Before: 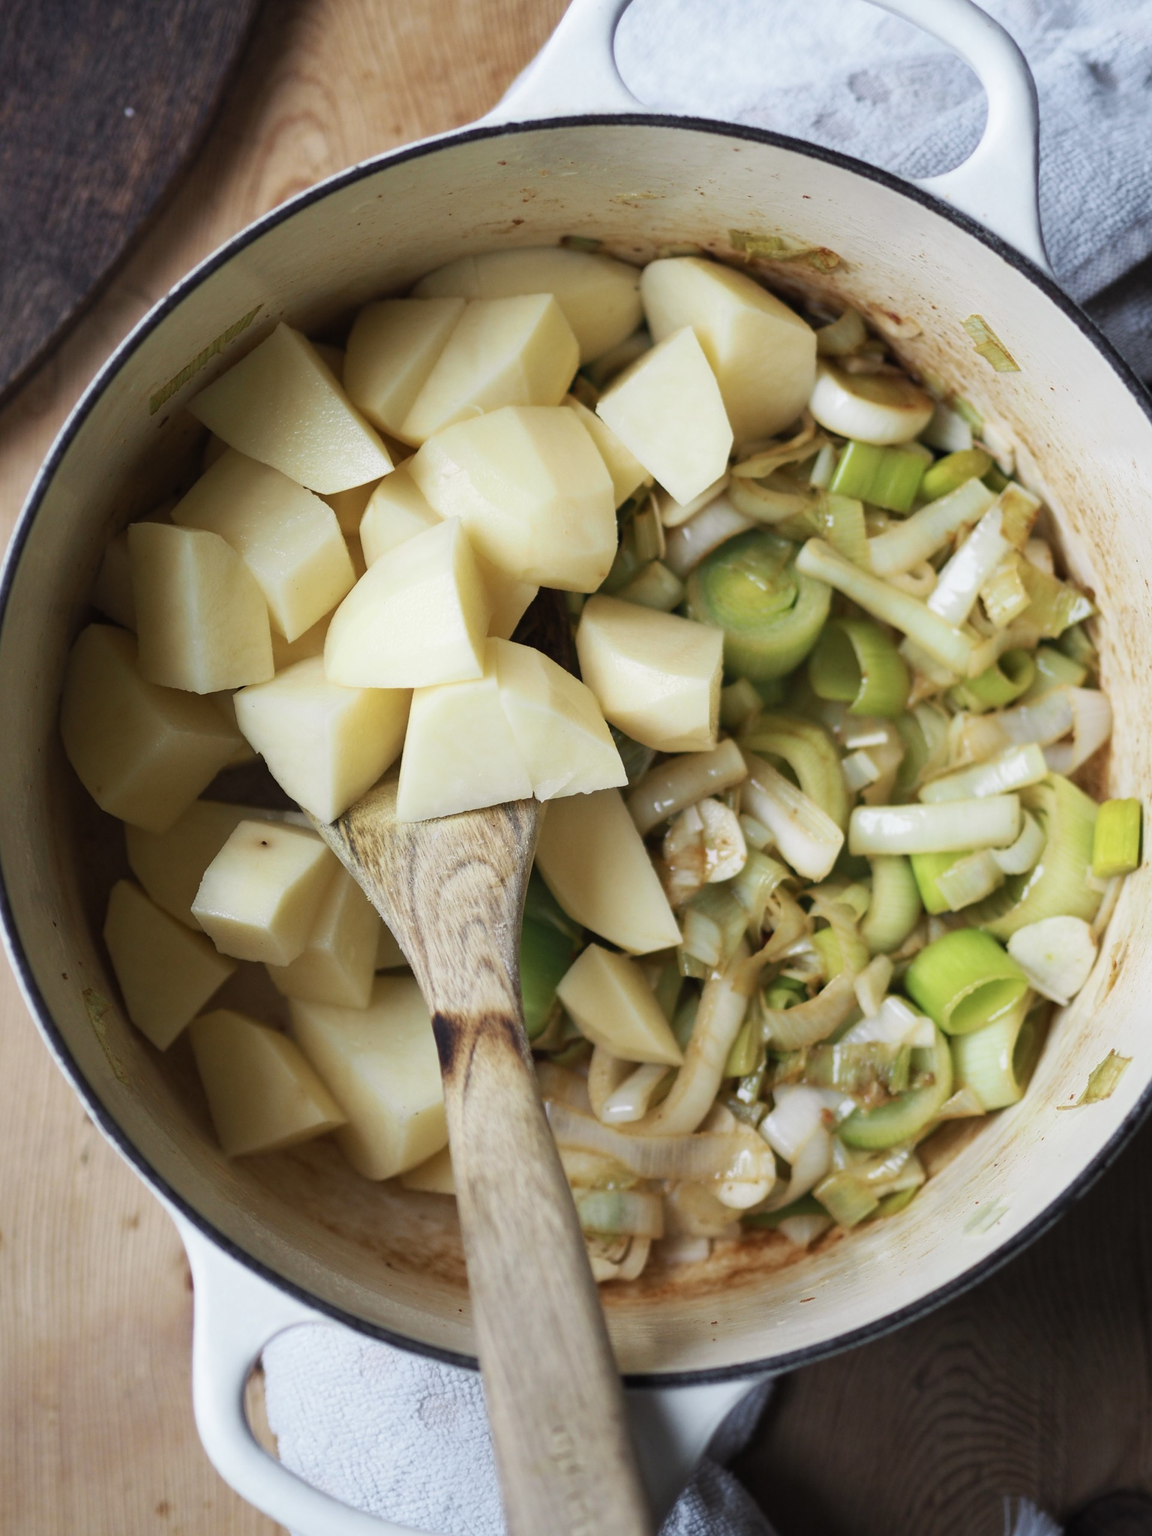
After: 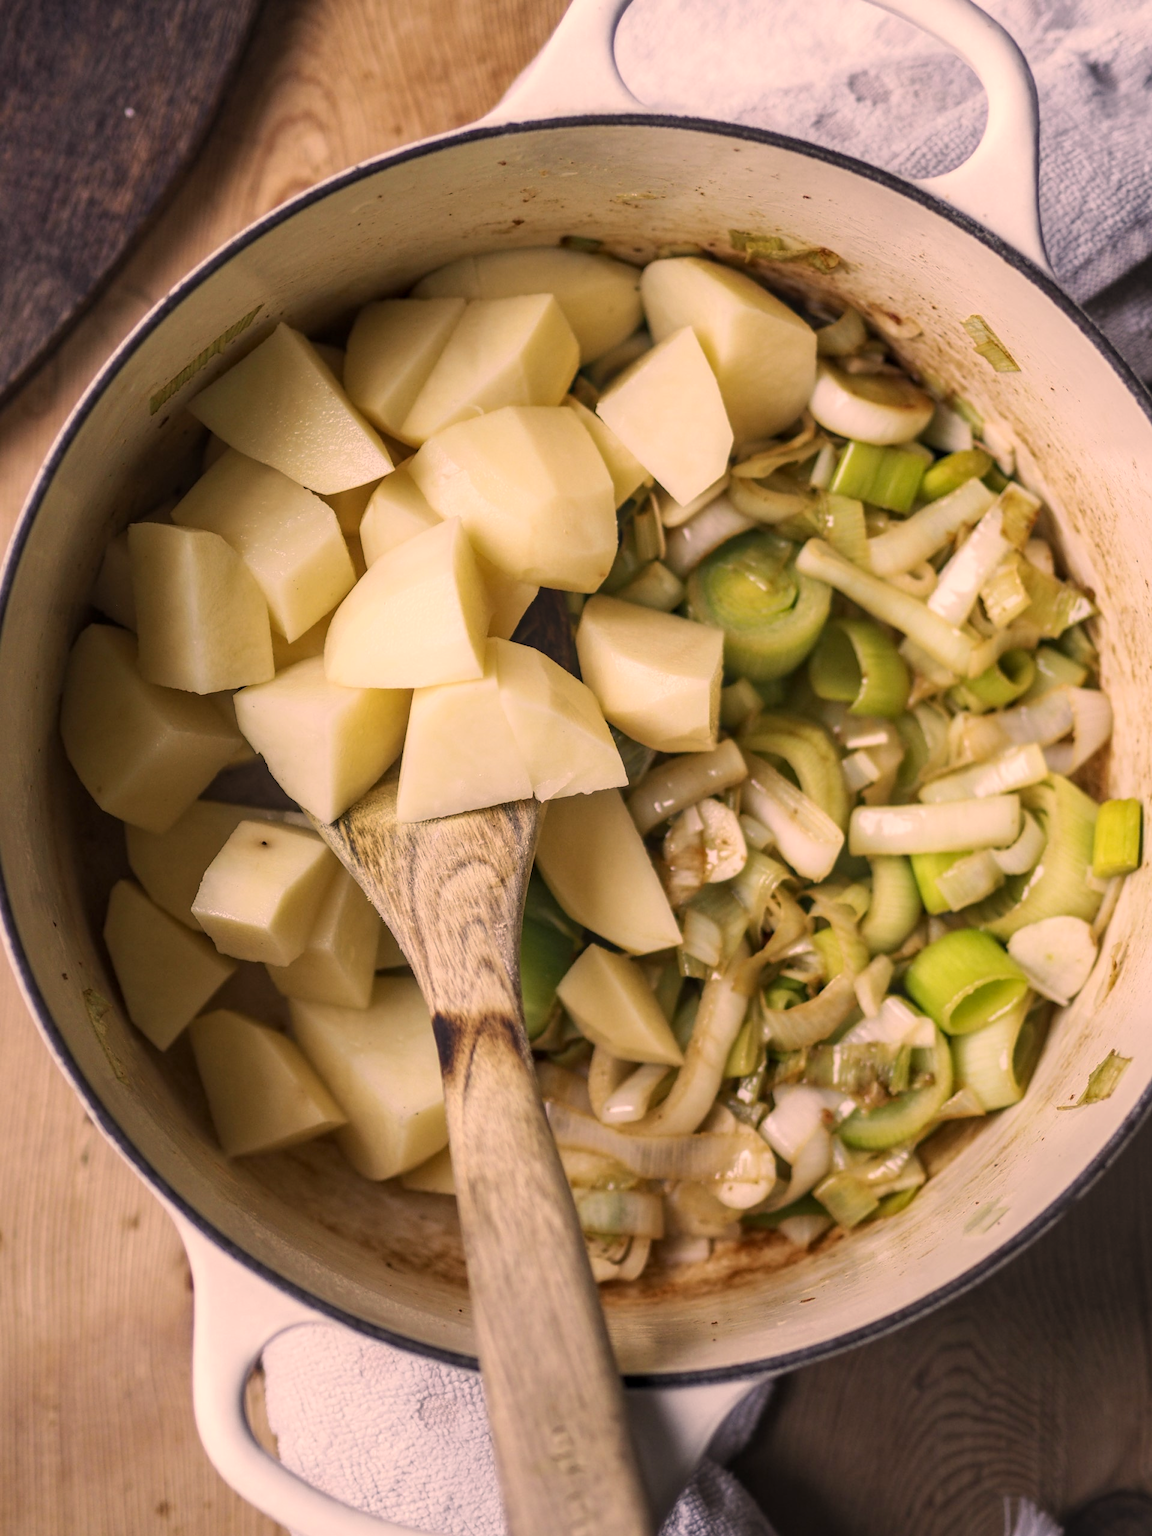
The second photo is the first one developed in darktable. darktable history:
local contrast: highlights 0%, shadows 0%, detail 133%
color correction: highlights a* 17.88, highlights b* 18.79
